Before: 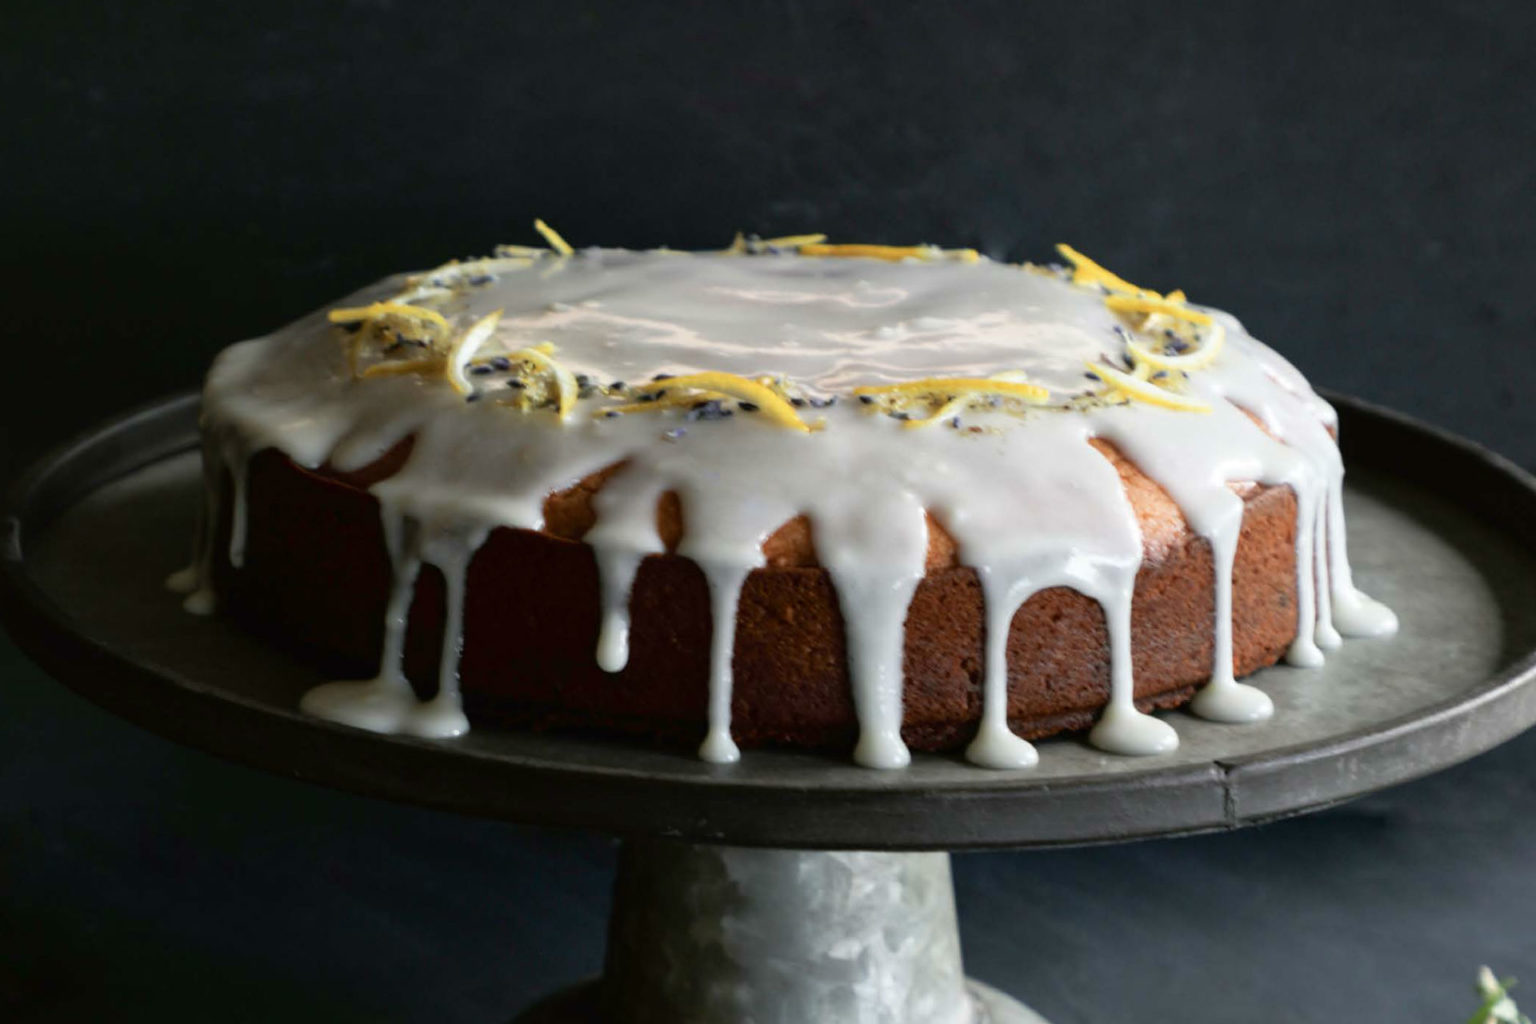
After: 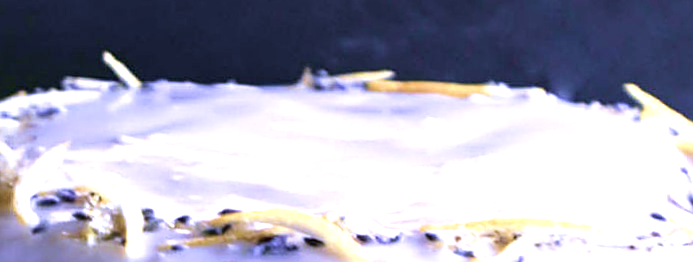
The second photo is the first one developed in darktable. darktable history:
crop: left 28.64%, top 16.832%, right 26.637%, bottom 58.055%
exposure: exposure 1.061 EV, compensate highlight preservation false
rotate and perspective: rotation 0.8°, automatic cropping off
sharpen: on, module defaults
contrast brightness saturation: contrast 0.06, brightness -0.01, saturation -0.23
white balance: red 0.98, blue 1.61
velvia: strength 45%
